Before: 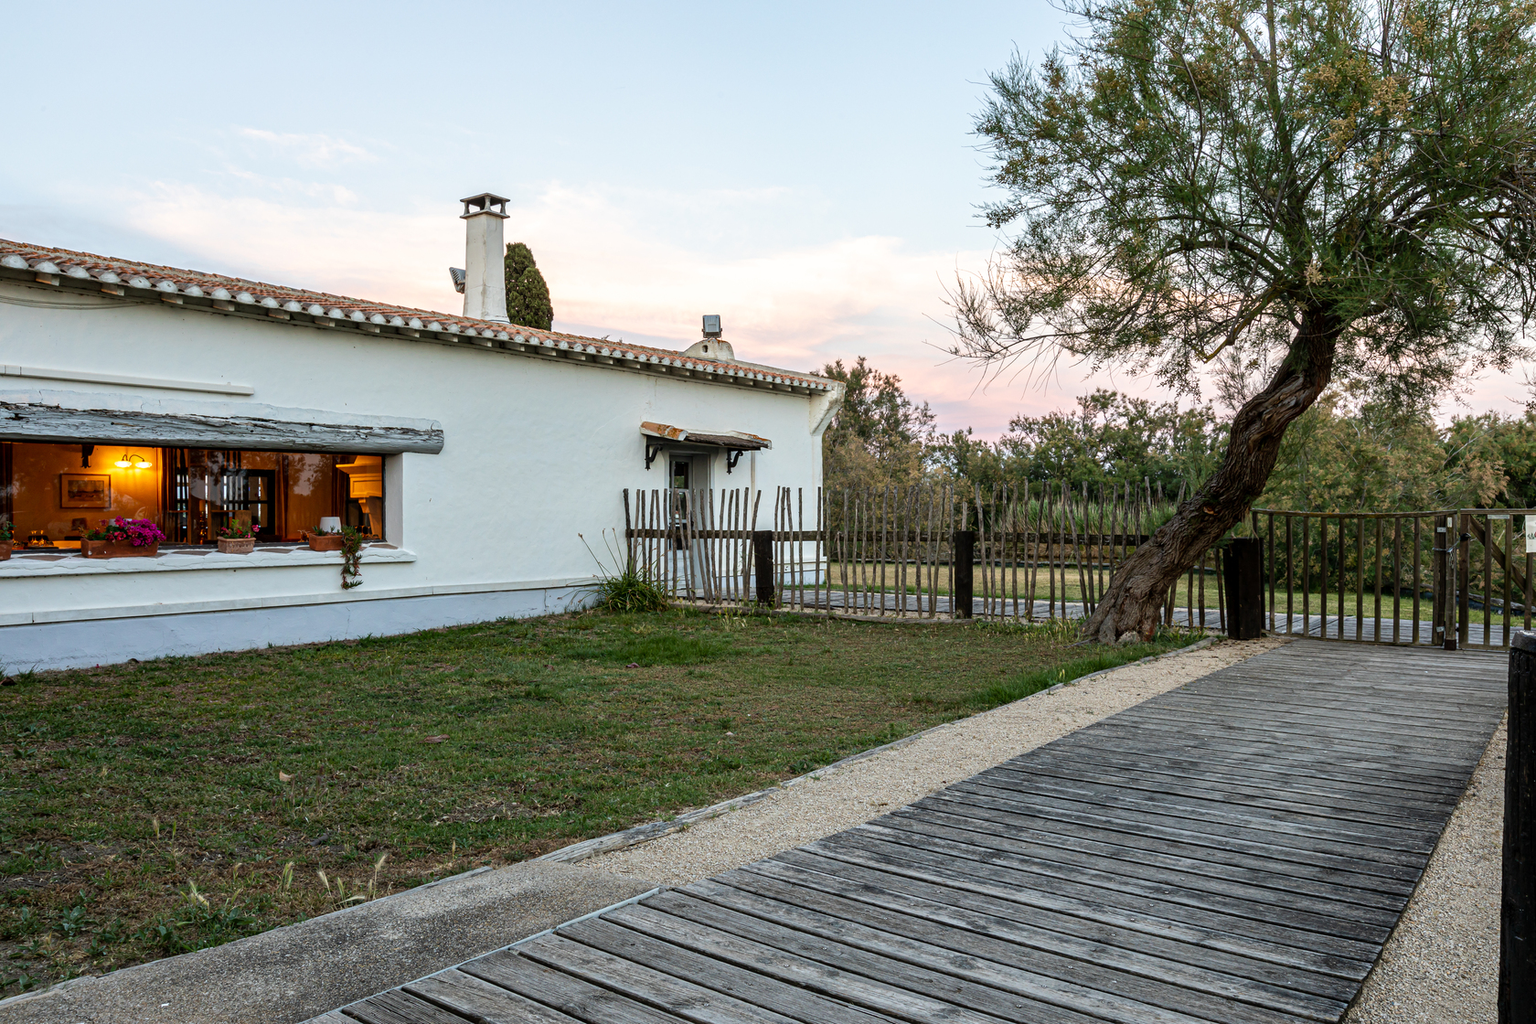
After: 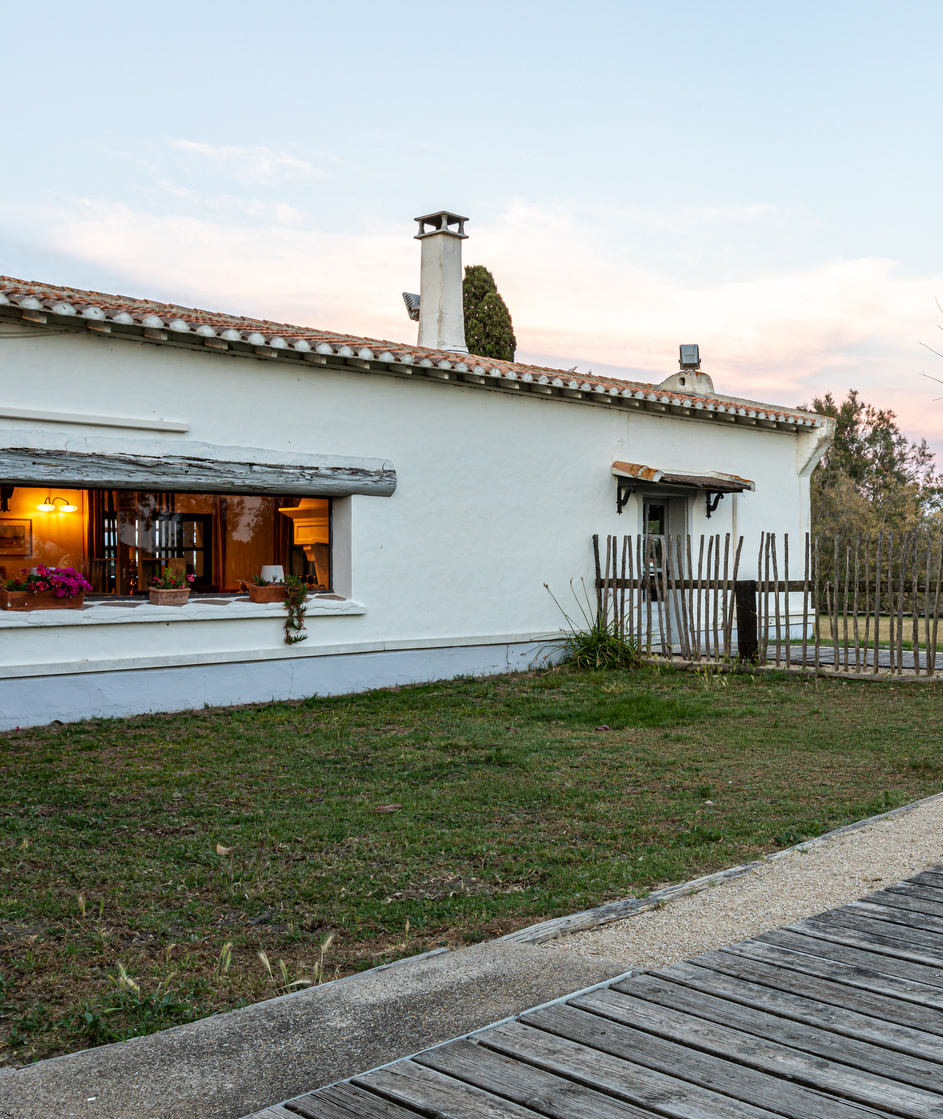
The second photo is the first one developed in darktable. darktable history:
crop: left 5.309%, right 38.501%
